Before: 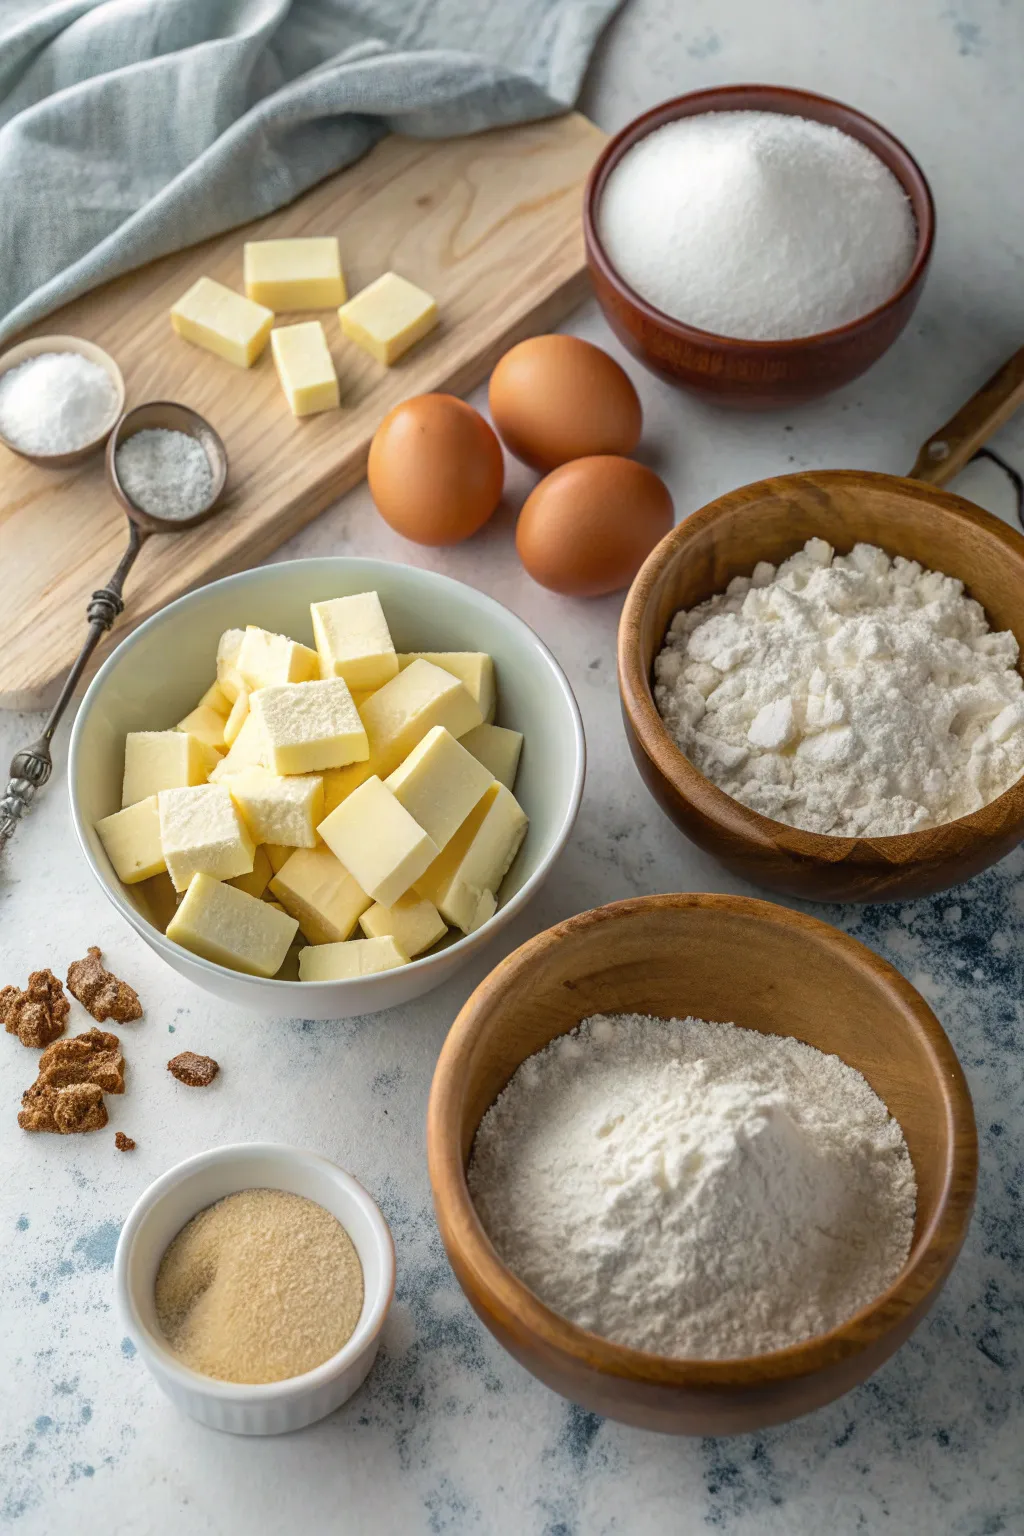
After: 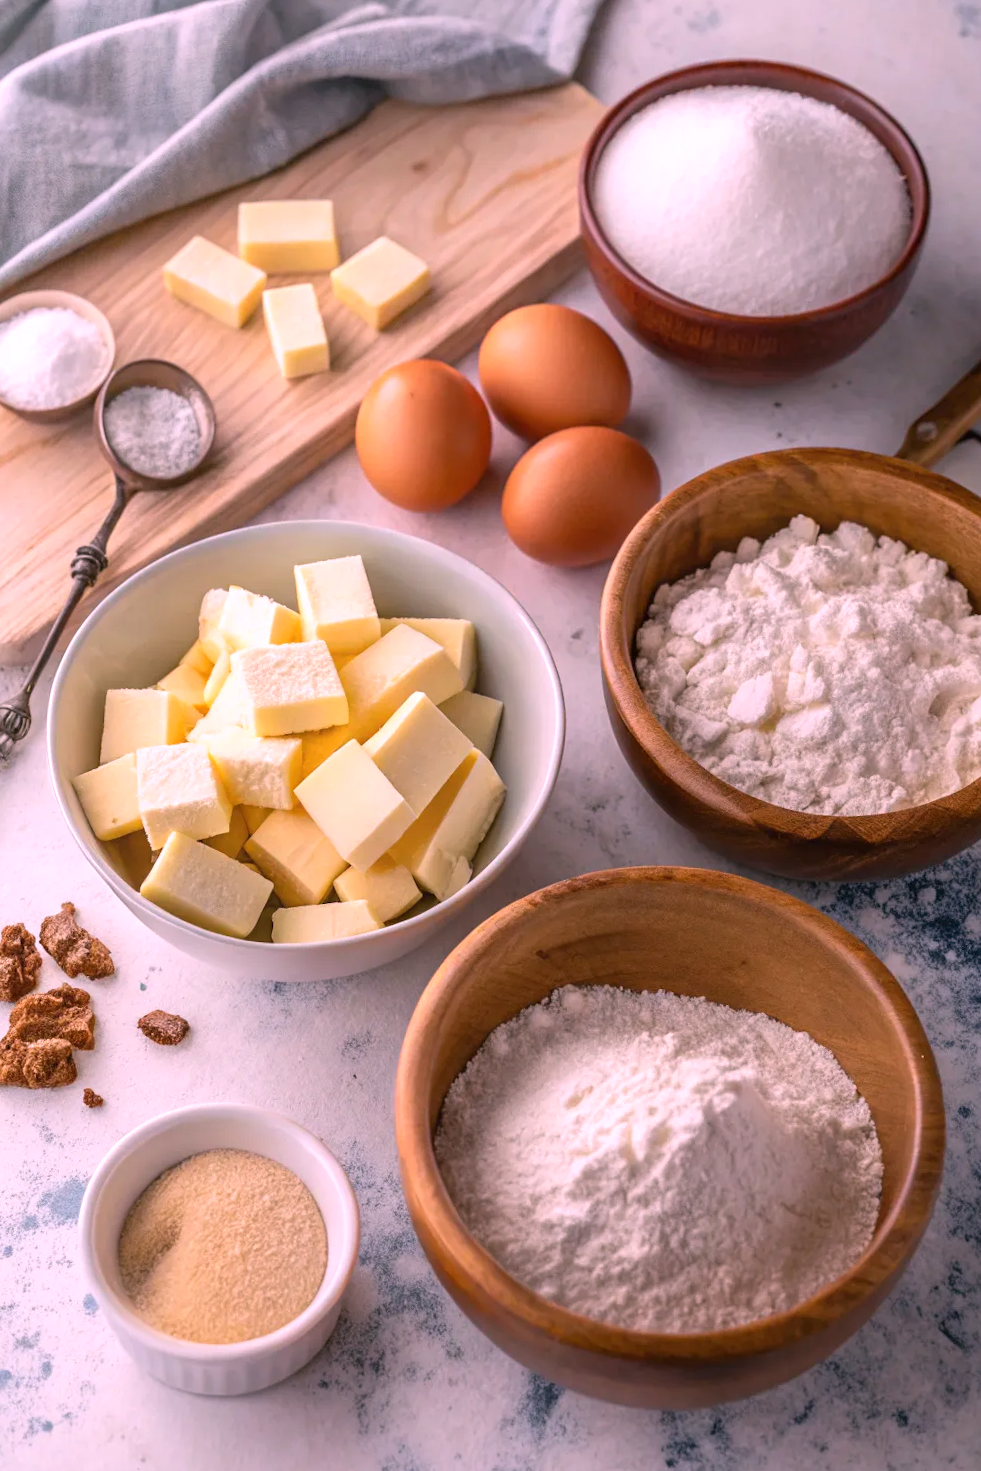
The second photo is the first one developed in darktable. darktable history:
white balance: red 1.188, blue 1.11
crop and rotate: angle -1.69°
